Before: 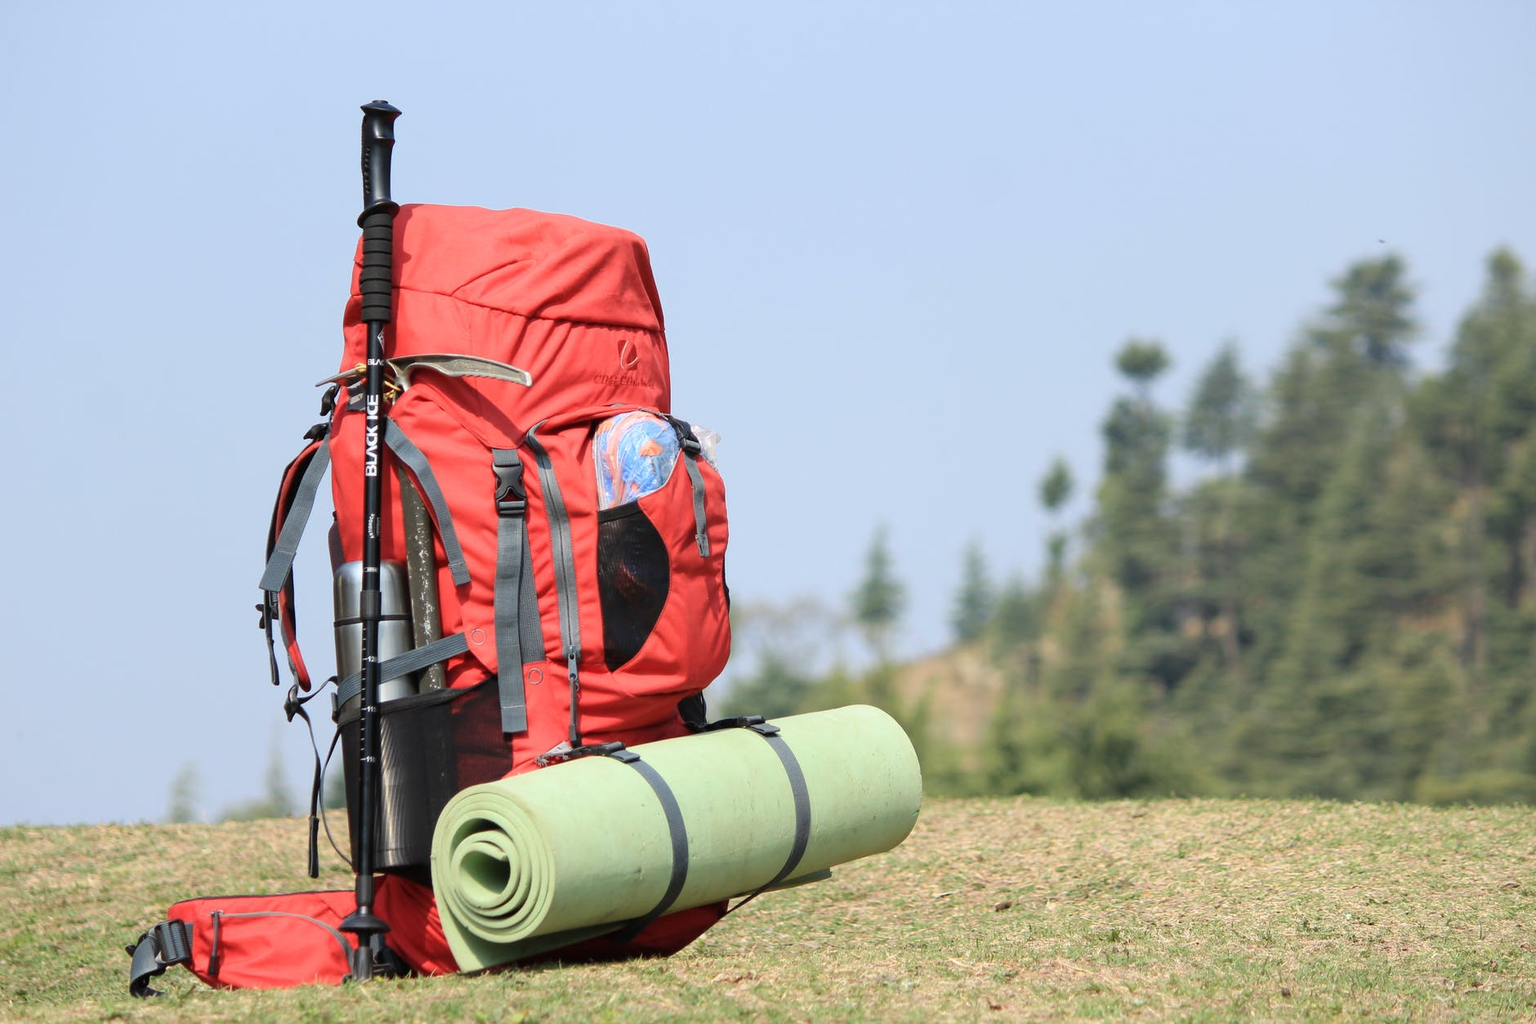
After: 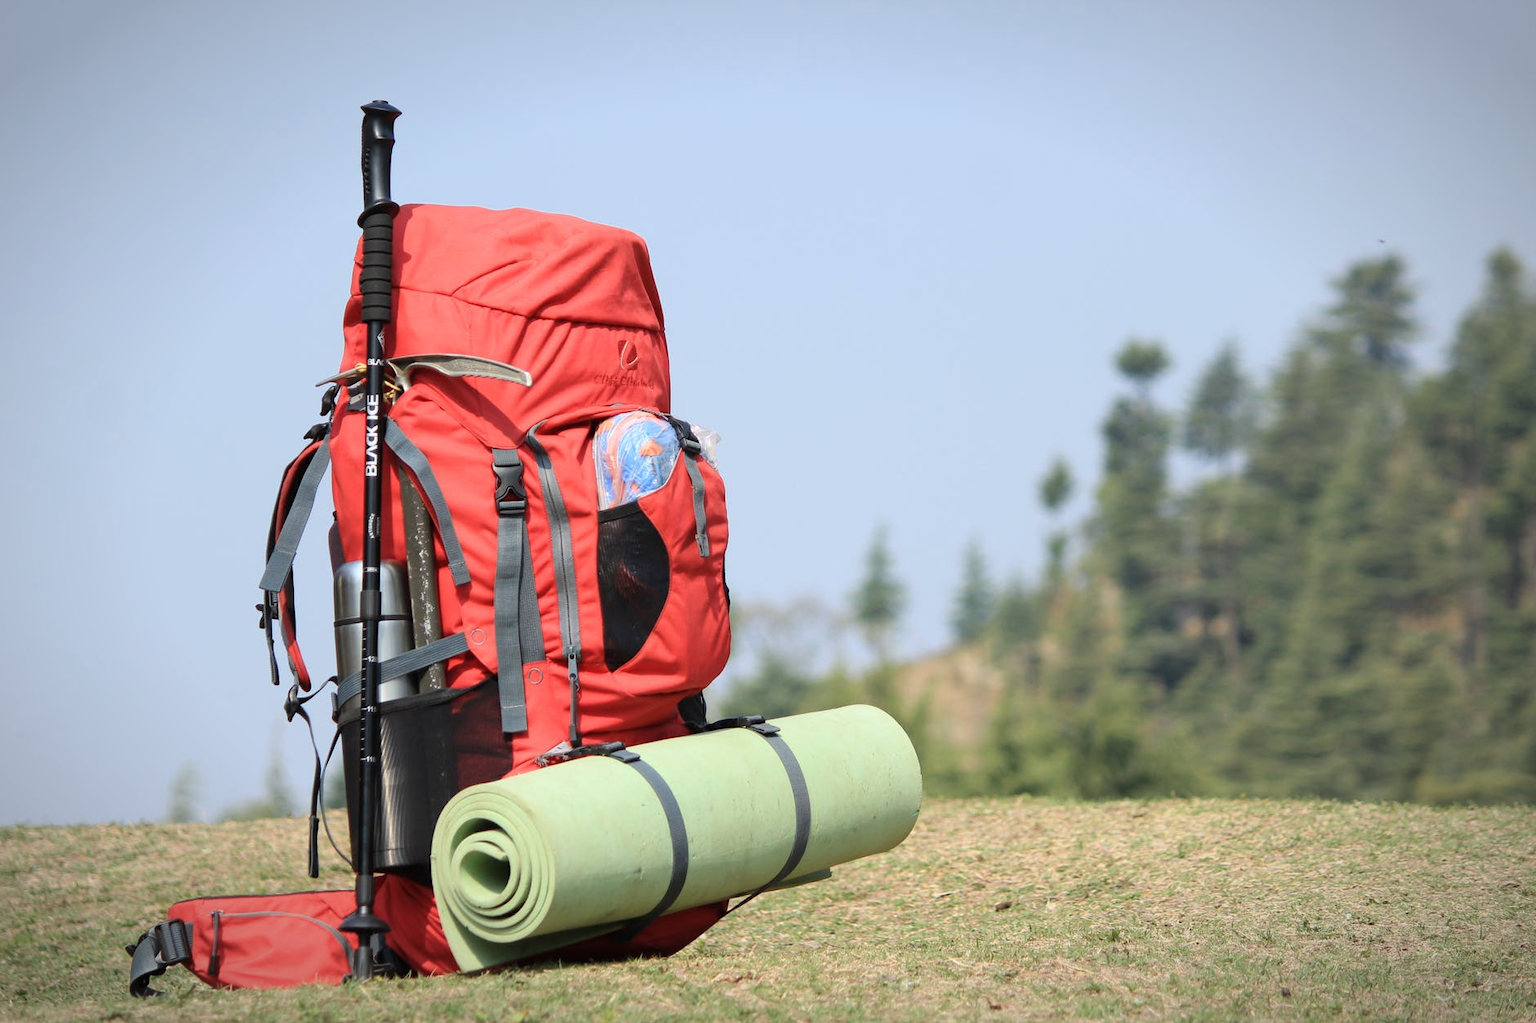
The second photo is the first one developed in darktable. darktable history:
vignetting: brightness -0.434, saturation -0.196, automatic ratio true
